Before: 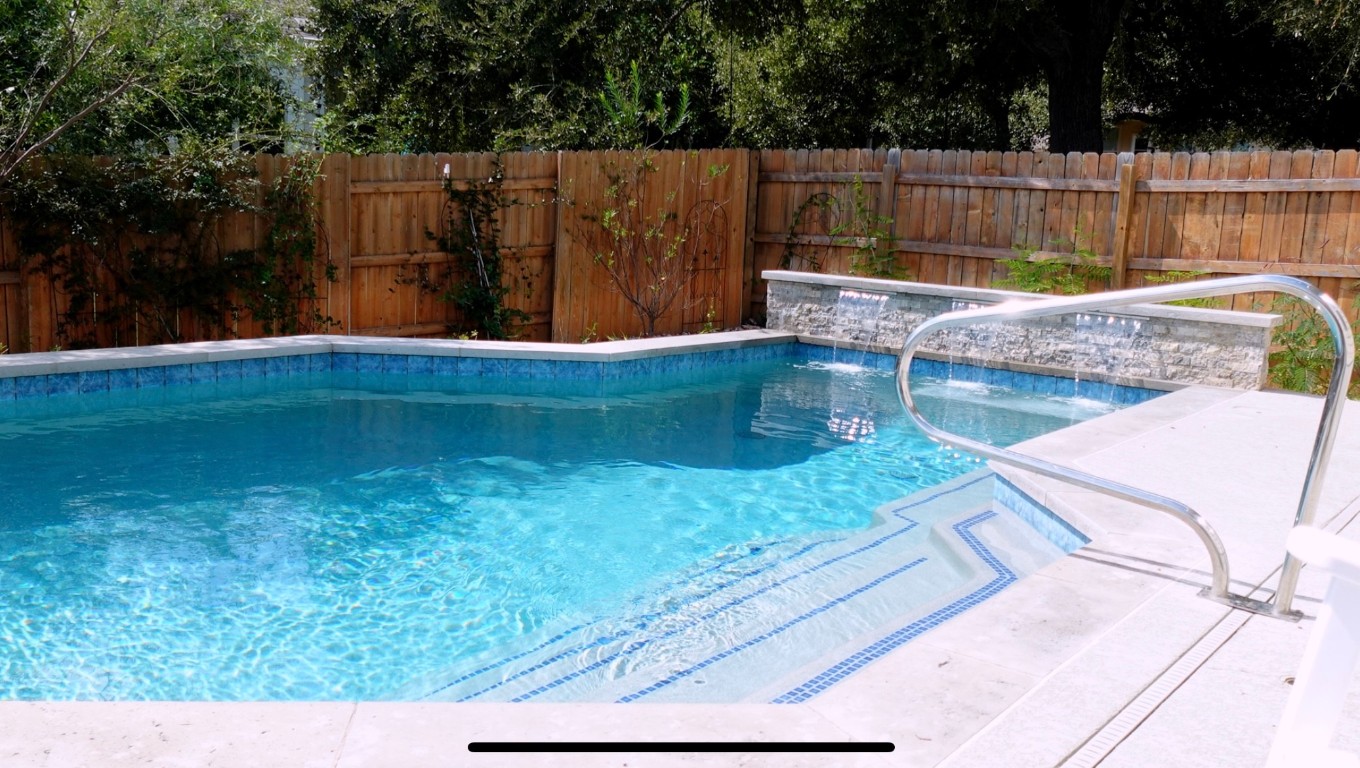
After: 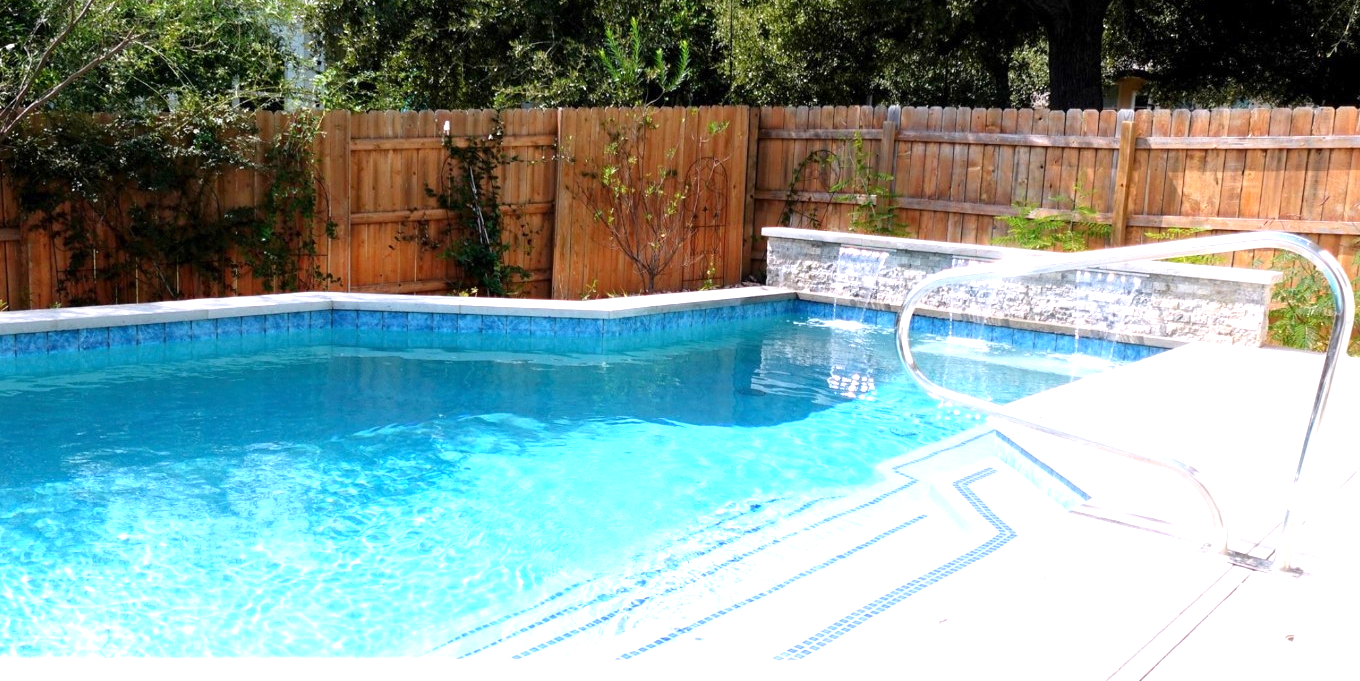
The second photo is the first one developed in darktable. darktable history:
exposure: exposure 0.95 EV, compensate highlight preservation false
crop and rotate: top 5.609%, bottom 5.609%
